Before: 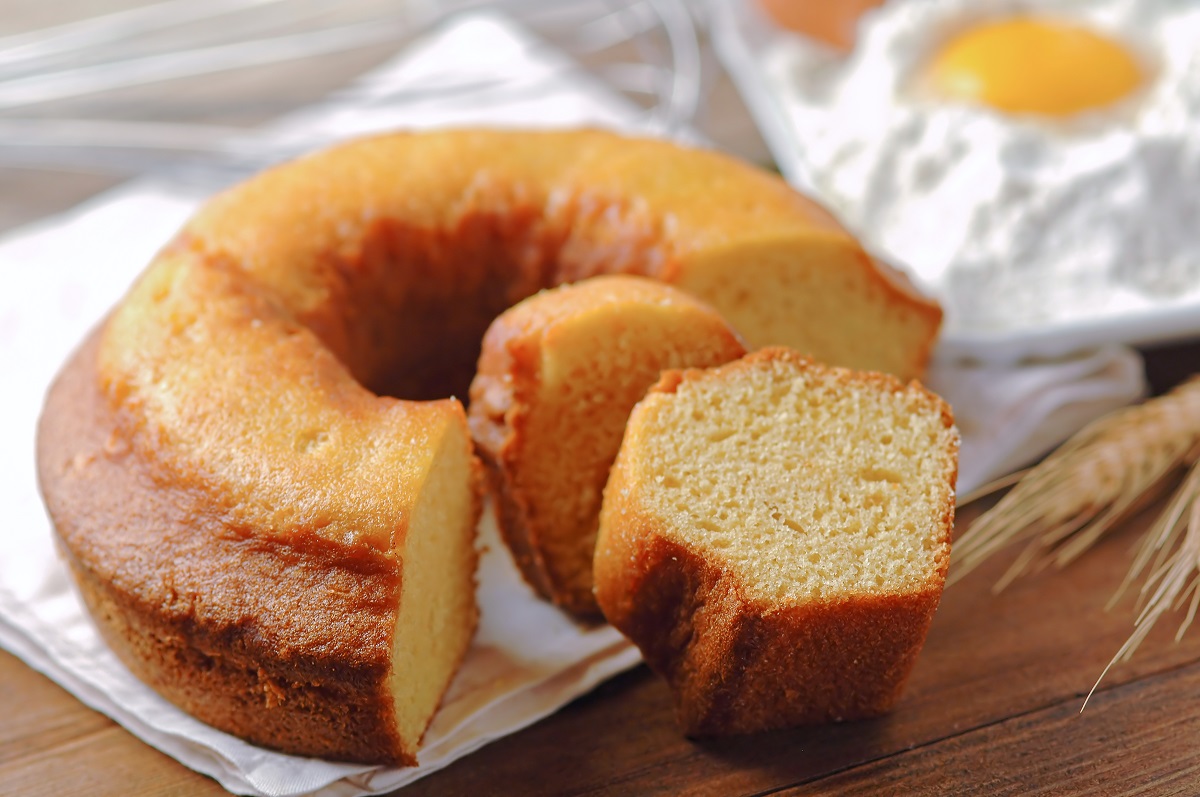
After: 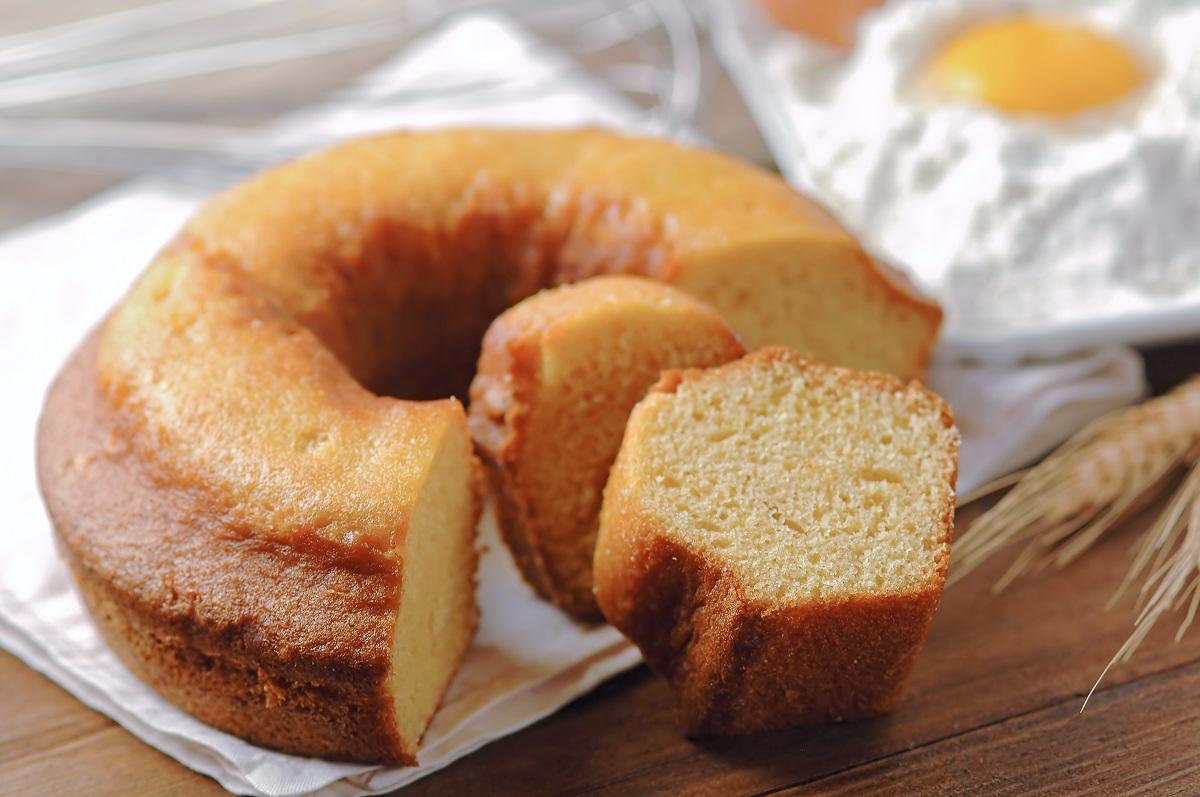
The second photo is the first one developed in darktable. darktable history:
contrast brightness saturation: saturation -0.104
